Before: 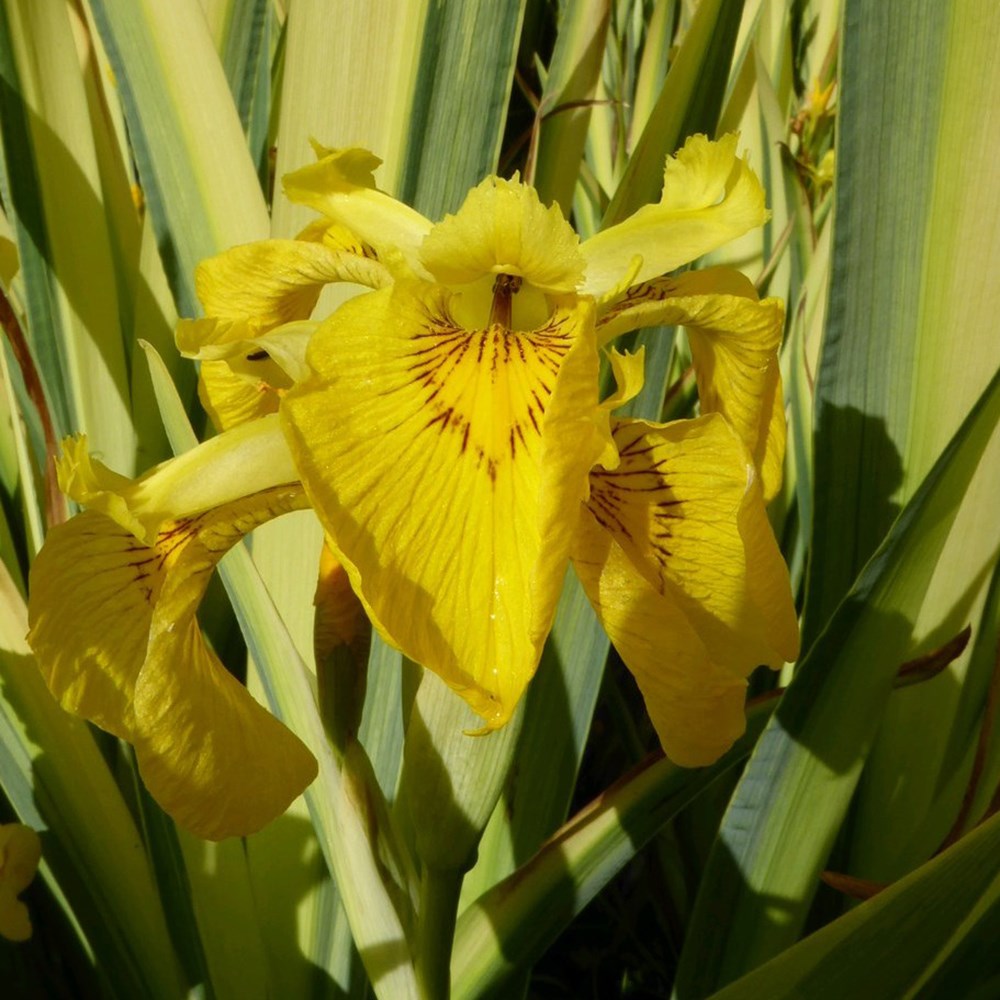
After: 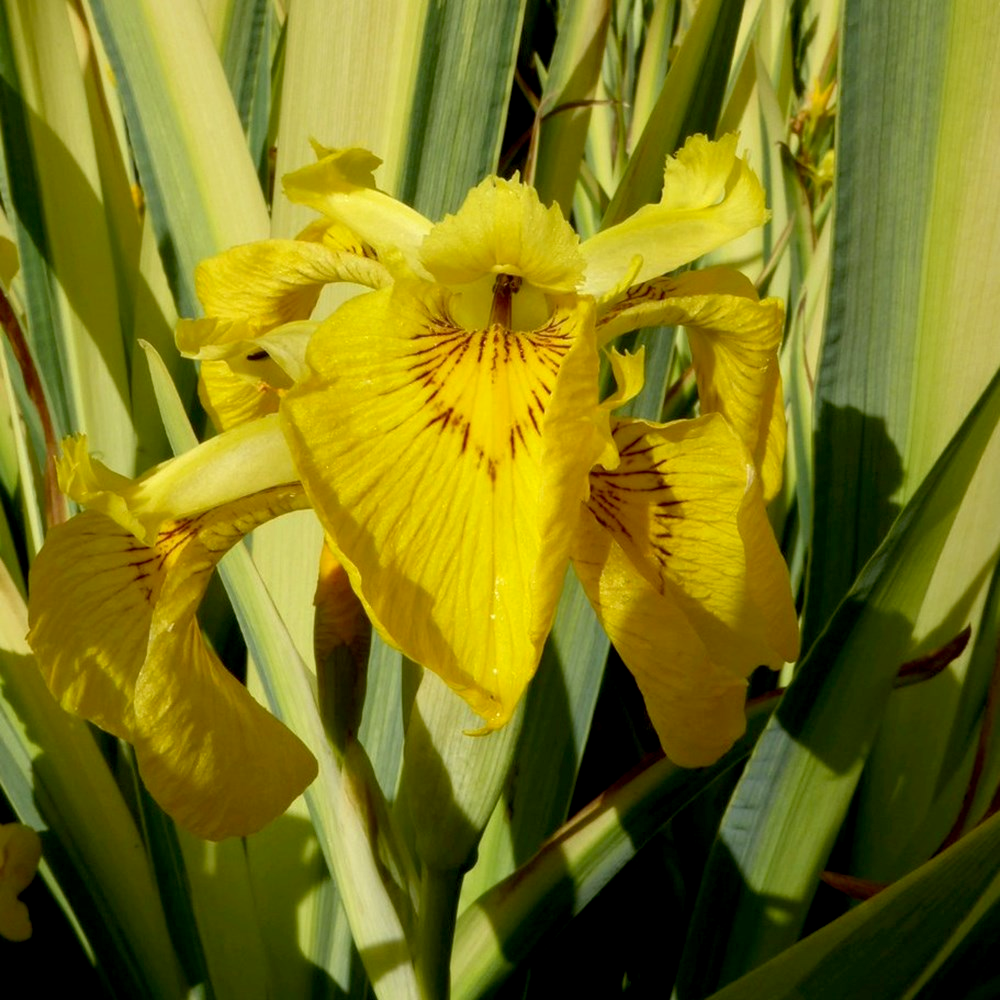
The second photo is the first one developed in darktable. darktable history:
exposure: black level correction 0.007, exposure 0.093 EV, compensate highlight preservation false
rotate and perspective: automatic cropping original format, crop left 0, crop top 0
